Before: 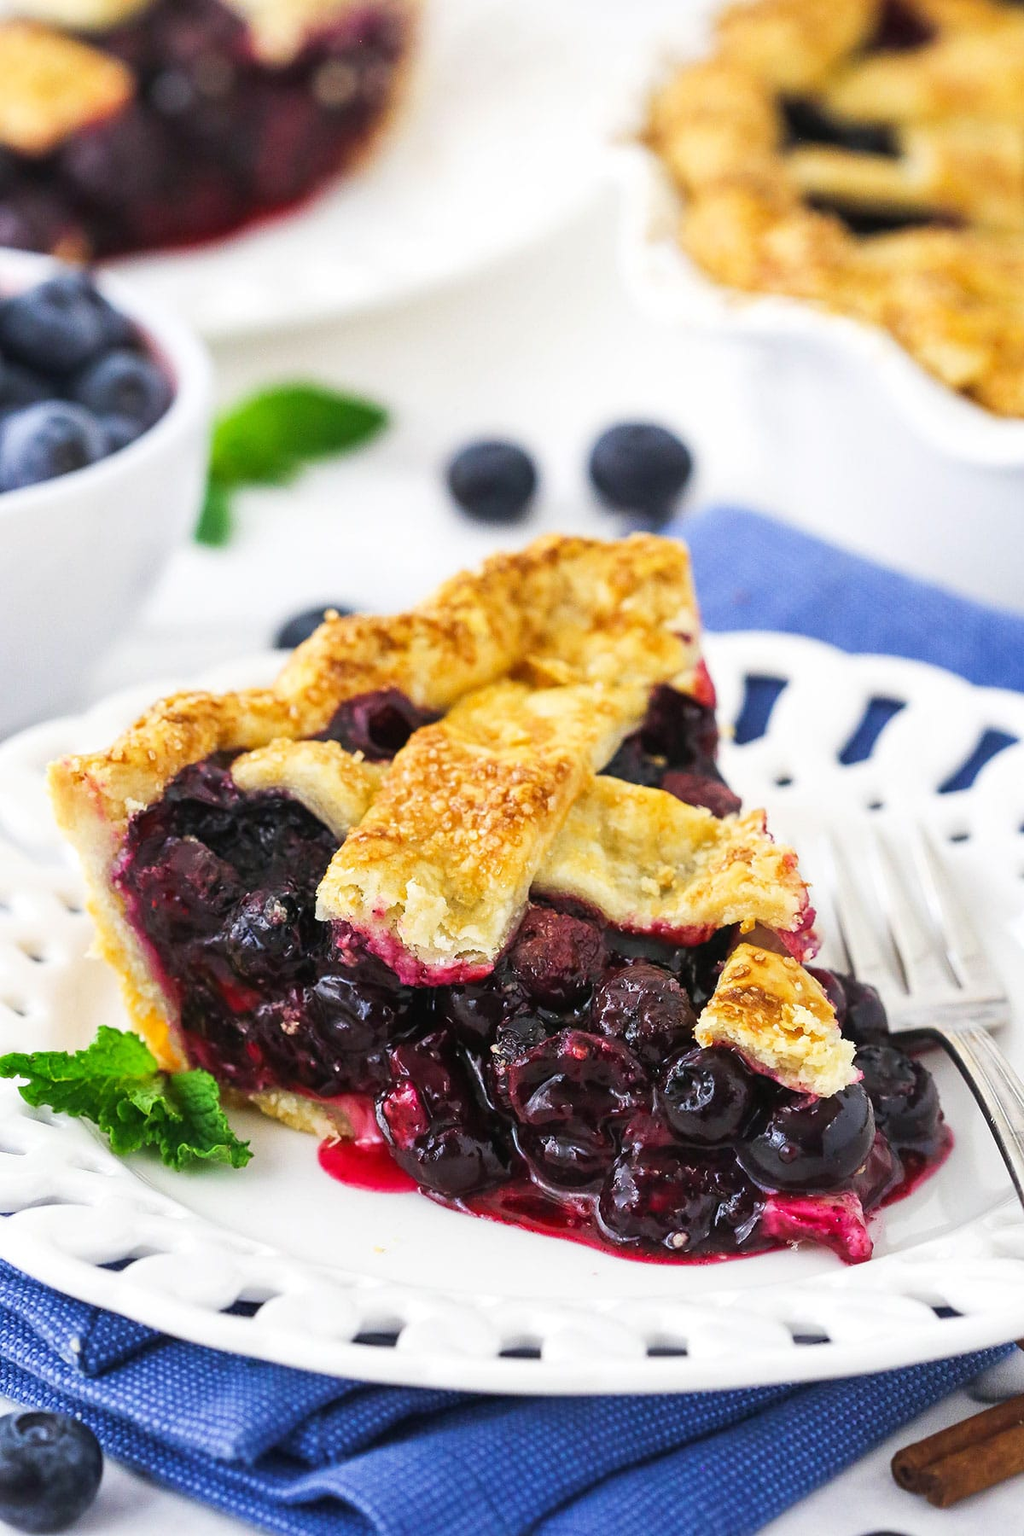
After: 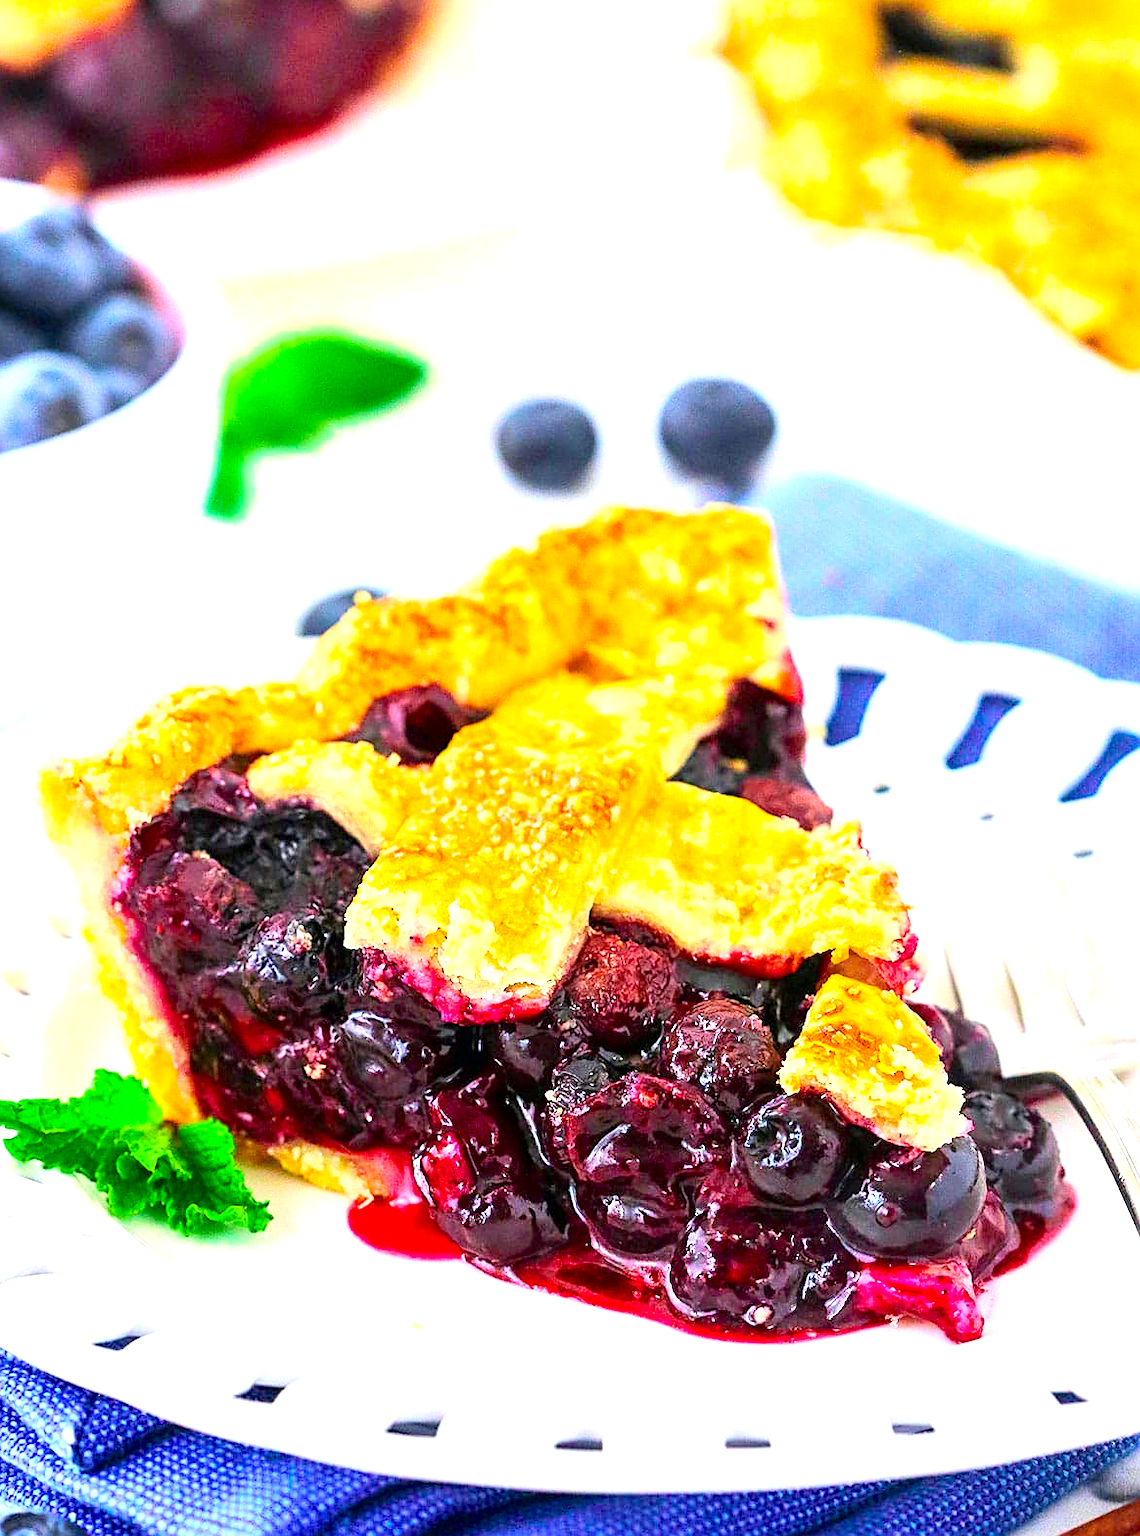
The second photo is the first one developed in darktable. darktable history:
color balance rgb: linear chroma grading › shadows -8%, linear chroma grading › global chroma 10%, perceptual saturation grading › global saturation 2%, perceptual saturation grading › highlights -2%, perceptual saturation grading › mid-tones 4%, perceptual saturation grading › shadows 8%, perceptual brilliance grading › global brilliance 2%, perceptual brilliance grading › highlights -4%, global vibrance 16%, saturation formula JzAzBz (2021)
local contrast: highlights 100%, shadows 100%, detail 120%, midtone range 0.2
tone curve: curves: ch0 [(0, 0) (0.051, 0.027) (0.096, 0.071) (0.219, 0.248) (0.428, 0.52) (0.596, 0.713) (0.727, 0.823) (0.859, 0.924) (1, 1)]; ch1 [(0, 0) (0.1, 0.038) (0.318, 0.221) (0.413, 0.325) (0.443, 0.412) (0.483, 0.474) (0.503, 0.501) (0.516, 0.515) (0.548, 0.575) (0.561, 0.596) (0.594, 0.647) (0.666, 0.701) (1, 1)]; ch2 [(0, 0) (0.453, 0.435) (0.479, 0.476) (0.504, 0.5) (0.52, 0.526) (0.557, 0.585) (0.583, 0.608) (0.824, 0.815) (1, 1)], color space Lab, independent channels, preserve colors none
color balance: output saturation 120%
sharpen: on, module defaults
crop: left 1.507%, top 6.147%, right 1.379%, bottom 6.637%
white balance: emerald 1
exposure: black level correction 0.001, exposure 0.955 EV, compensate exposure bias true, compensate highlight preservation false
